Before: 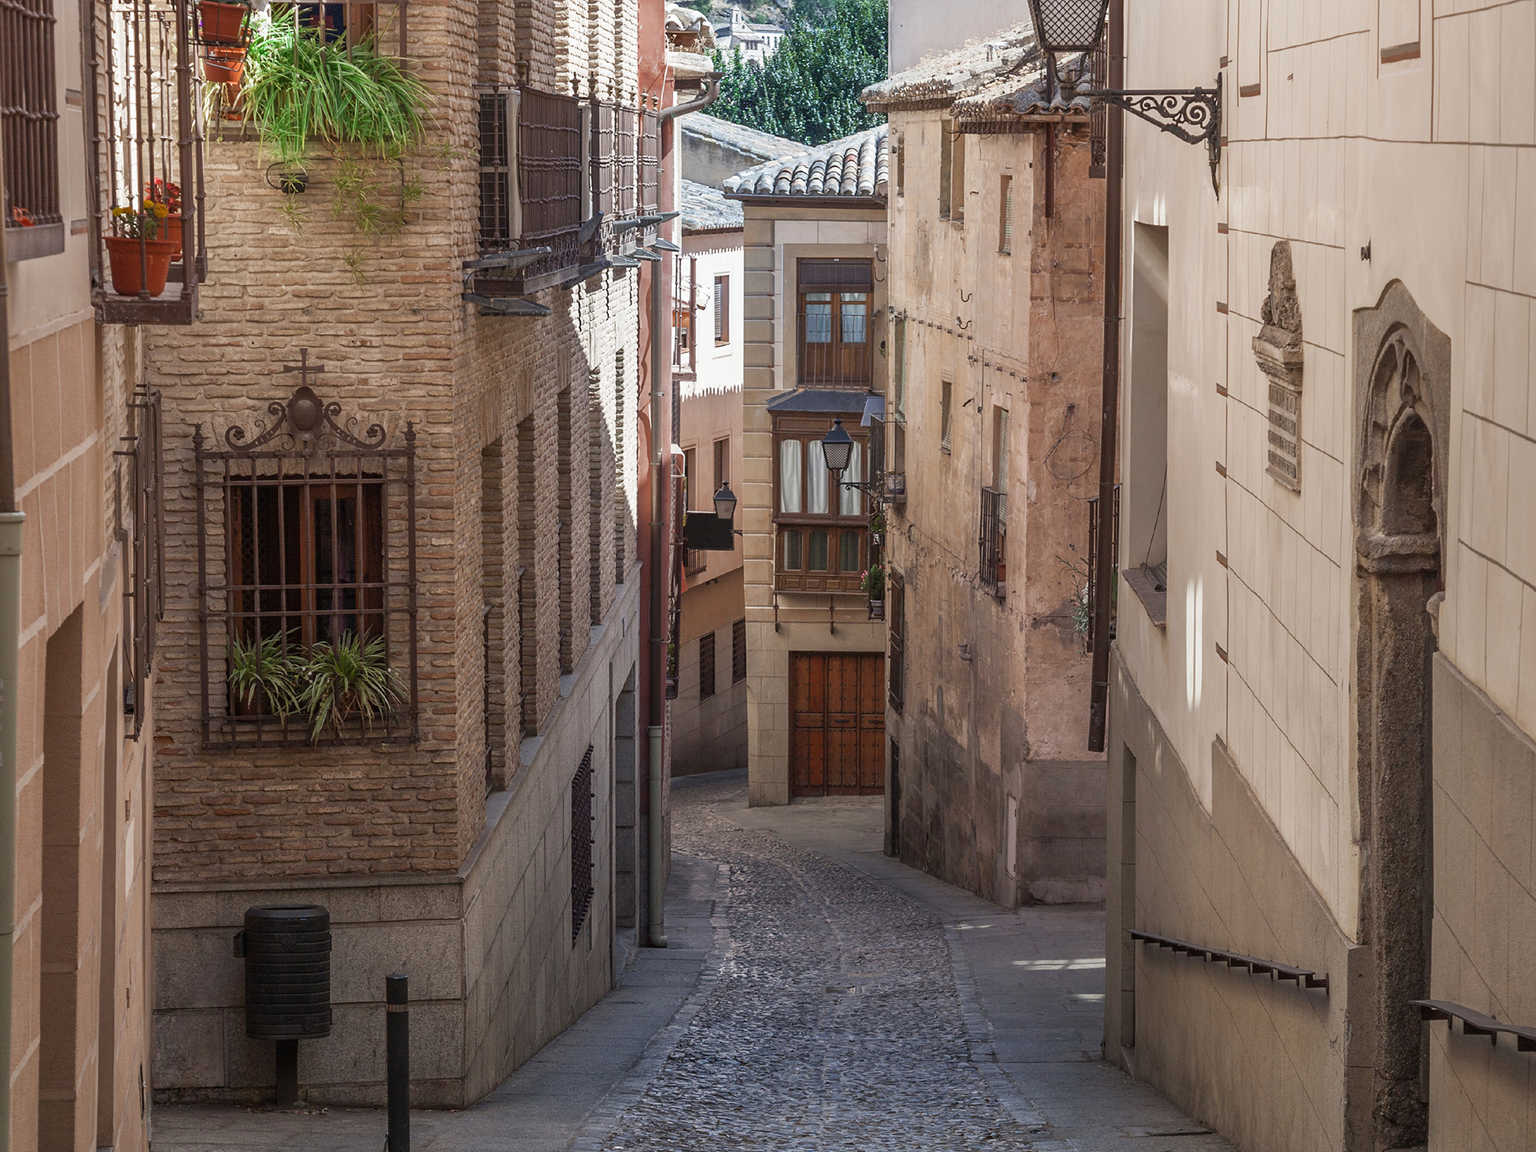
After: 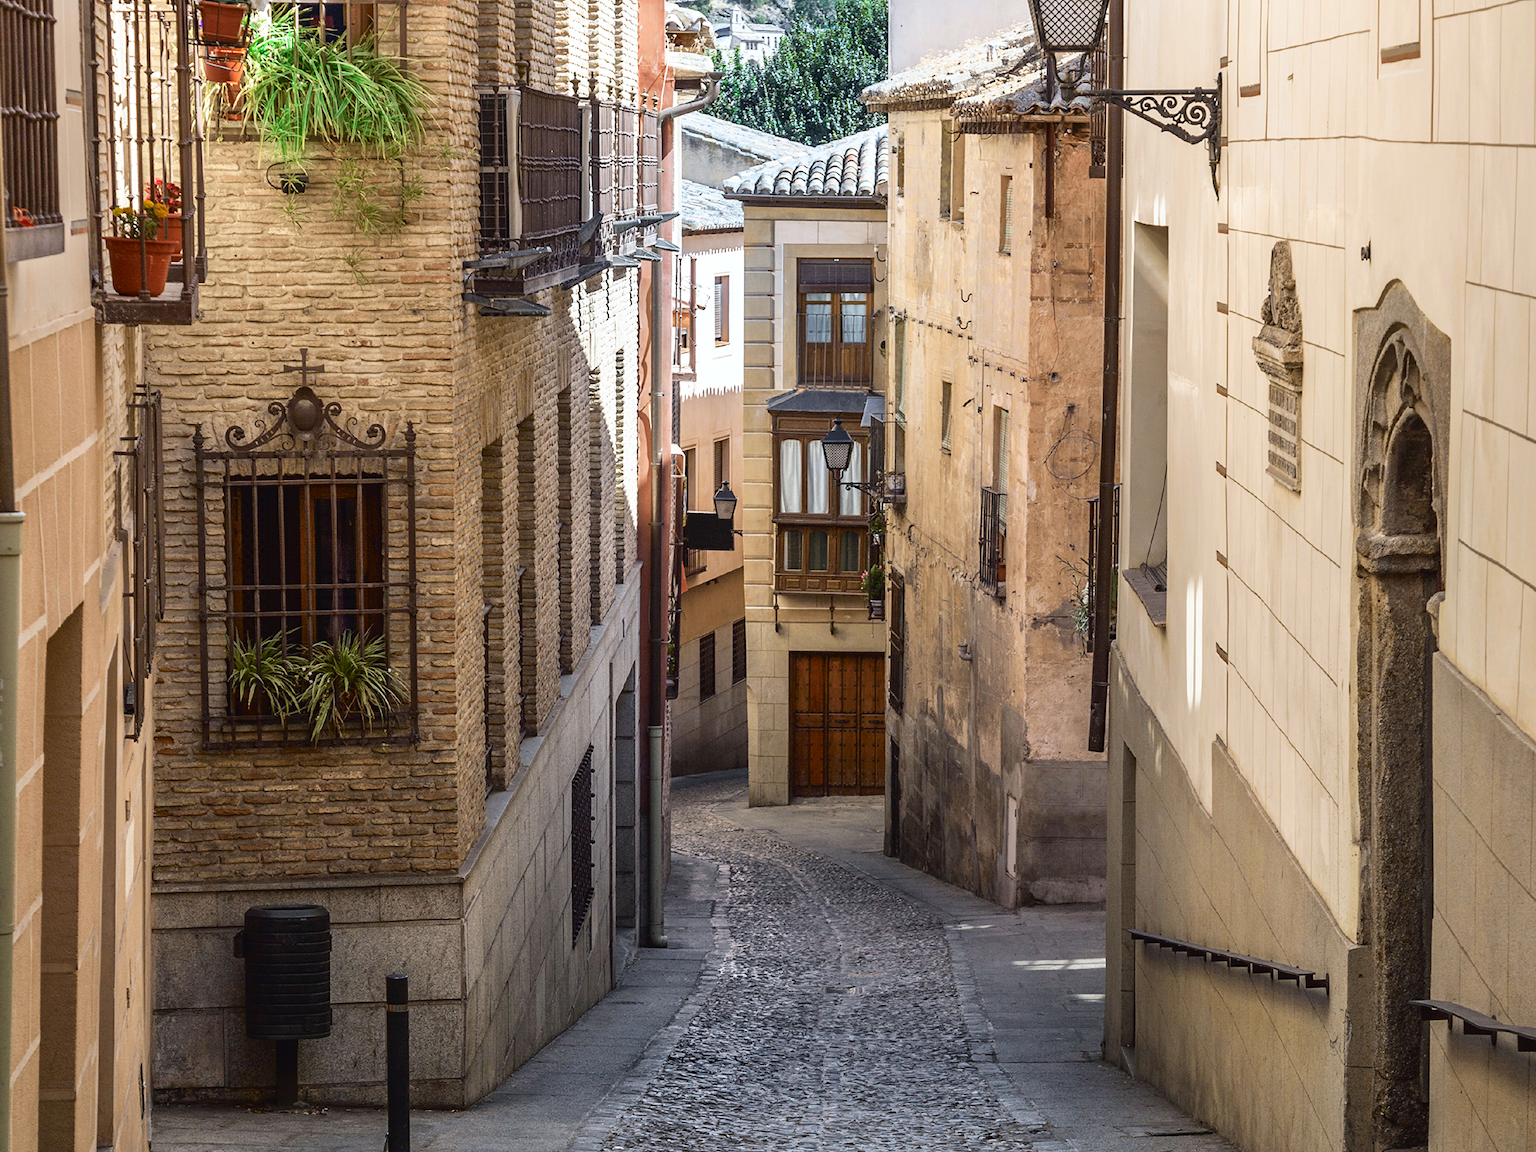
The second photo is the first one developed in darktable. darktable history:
tone curve: curves: ch0 [(0, 0.023) (0.087, 0.065) (0.184, 0.168) (0.45, 0.54) (0.57, 0.683) (0.722, 0.825) (0.877, 0.948) (1, 1)]; ch1 [(0, 0) (0.388, 0.369) (0.44, 0.45) (0.495, 0.491) (0.534, 0.528) (0.657, 0.655) (1, 1)]; ch2 [(0, 0) (0.353, 0.317) (0.408, 0.427) (0.5, 0.497) (0.534, 0.544) (0.576, 0.605) (0.625, 0.631) (1, 1)], color space Lab, independent channels, preserve colors none
color balance: lift [1, 1, 0.999, 1.001], gamma [1, 1.003, 1.005, 0.995], gain [1, 0.992, 0.988, 1.012], contrast 5%, output saturation 110%
